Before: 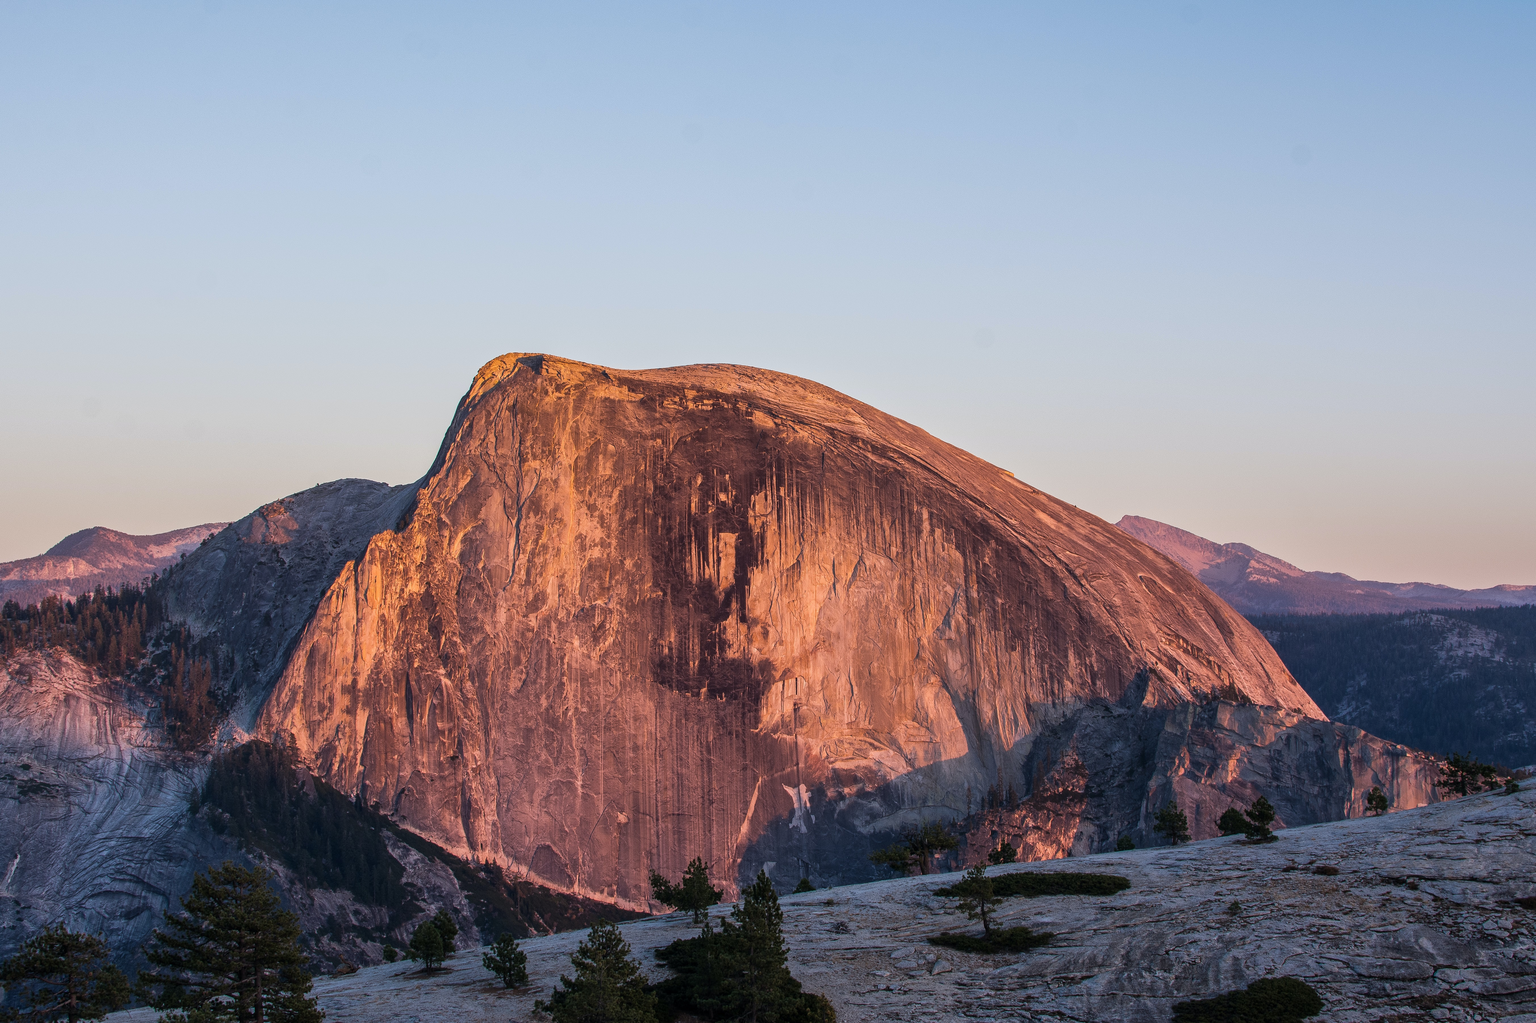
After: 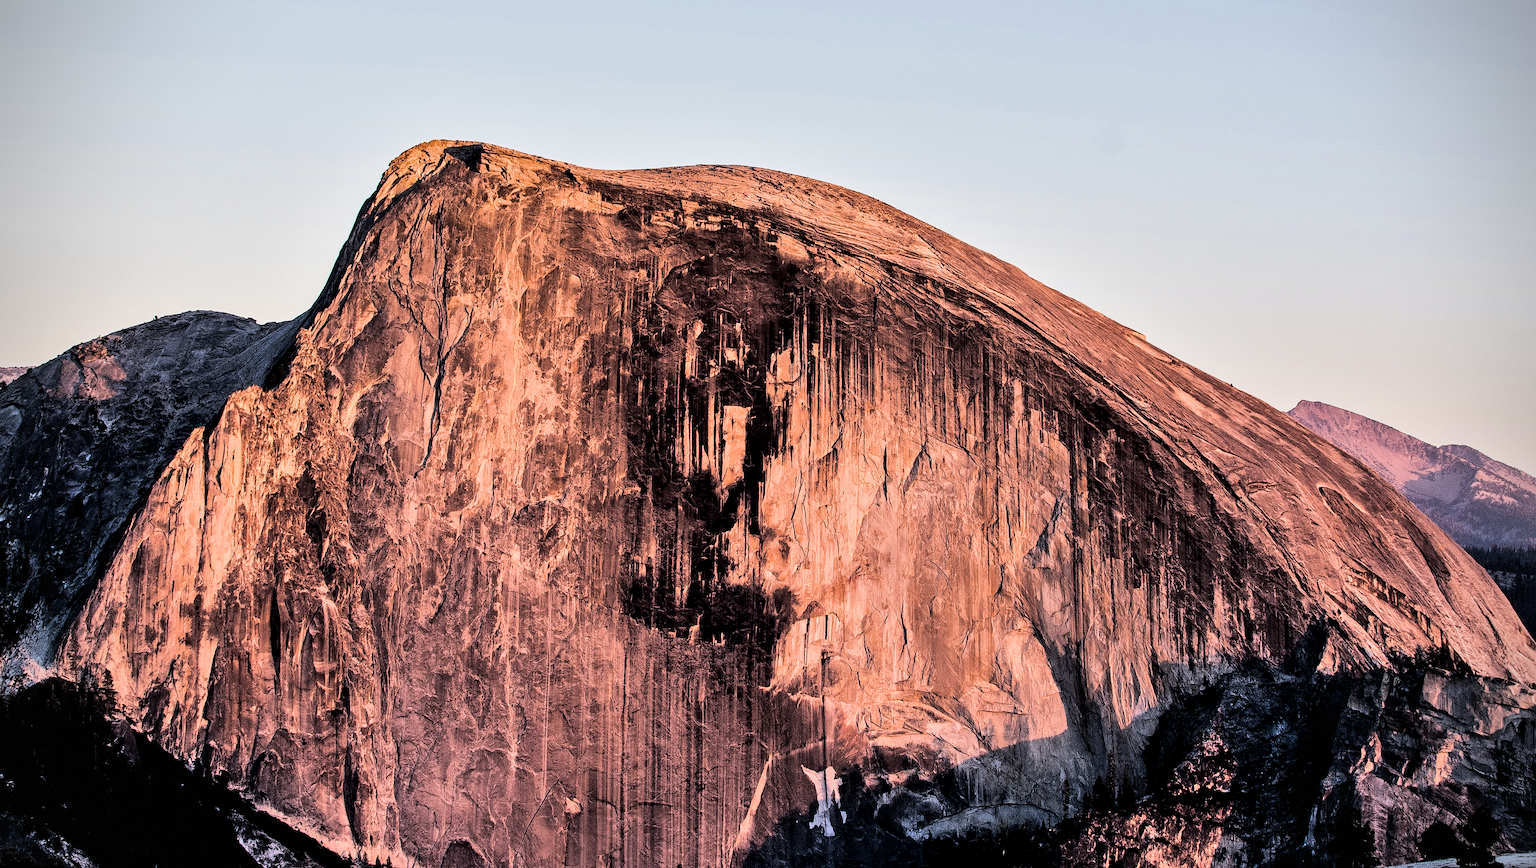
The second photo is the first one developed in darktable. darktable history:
crop and rotate: angle -3.37°, left 9.79%, top 20.73%, right 12.42%, bottom 11.82%
rotate and perspective: rotation -1.42°, crop left 0.016, crop right 0.984, crop top 0.035, crop bottom 0.965
vignetting: dithering 8-bit output, unbound false
filmic rgb: black relative exposure -5 EV, hardness 2.88, contrast 1.3
tone equalizer: -8 EV -1.08 EV, -7 EV -1.01 EV, -6 EV -0.867 EV, -5 EV -0.578 EV, -3 EV 0.578 EV, -2 EV 0.867 EV, -1 EV 1.01 EV, +0 EV 1.08 EV, edges refinement/feathering 500, mask exposure compensation -1.57 EV, preserve details no
shadows and highlights: low approximation 0.01, soften with gaussian
local contrast: highlights 100%, shadows 100%, detail 120%, midtone range 0.2
